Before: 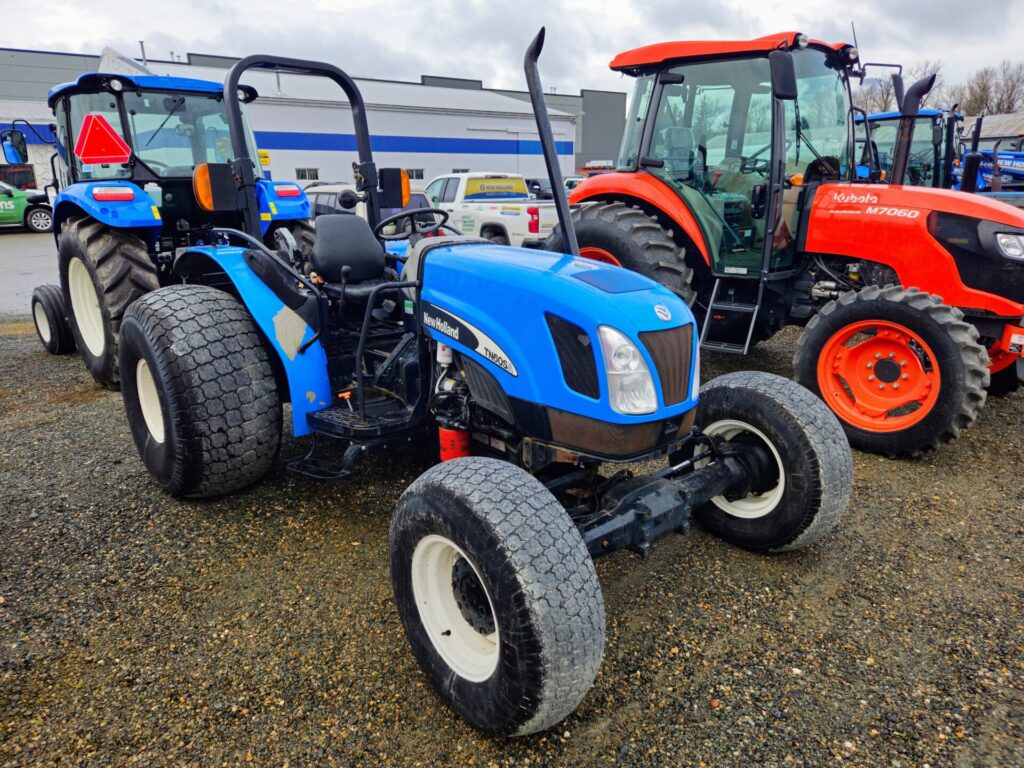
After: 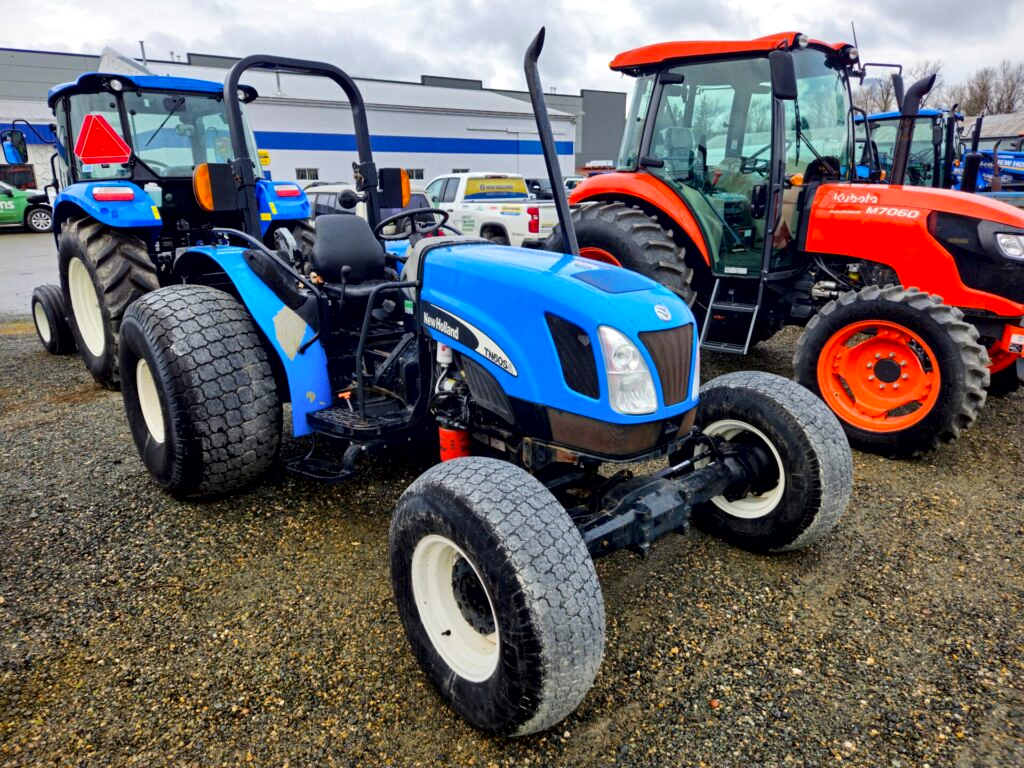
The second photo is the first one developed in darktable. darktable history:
color balance: output saturation 110%
local contrast: mode bilateral grid, contrast 25, coarseness 60, detail 151%, midtone range 0.2
